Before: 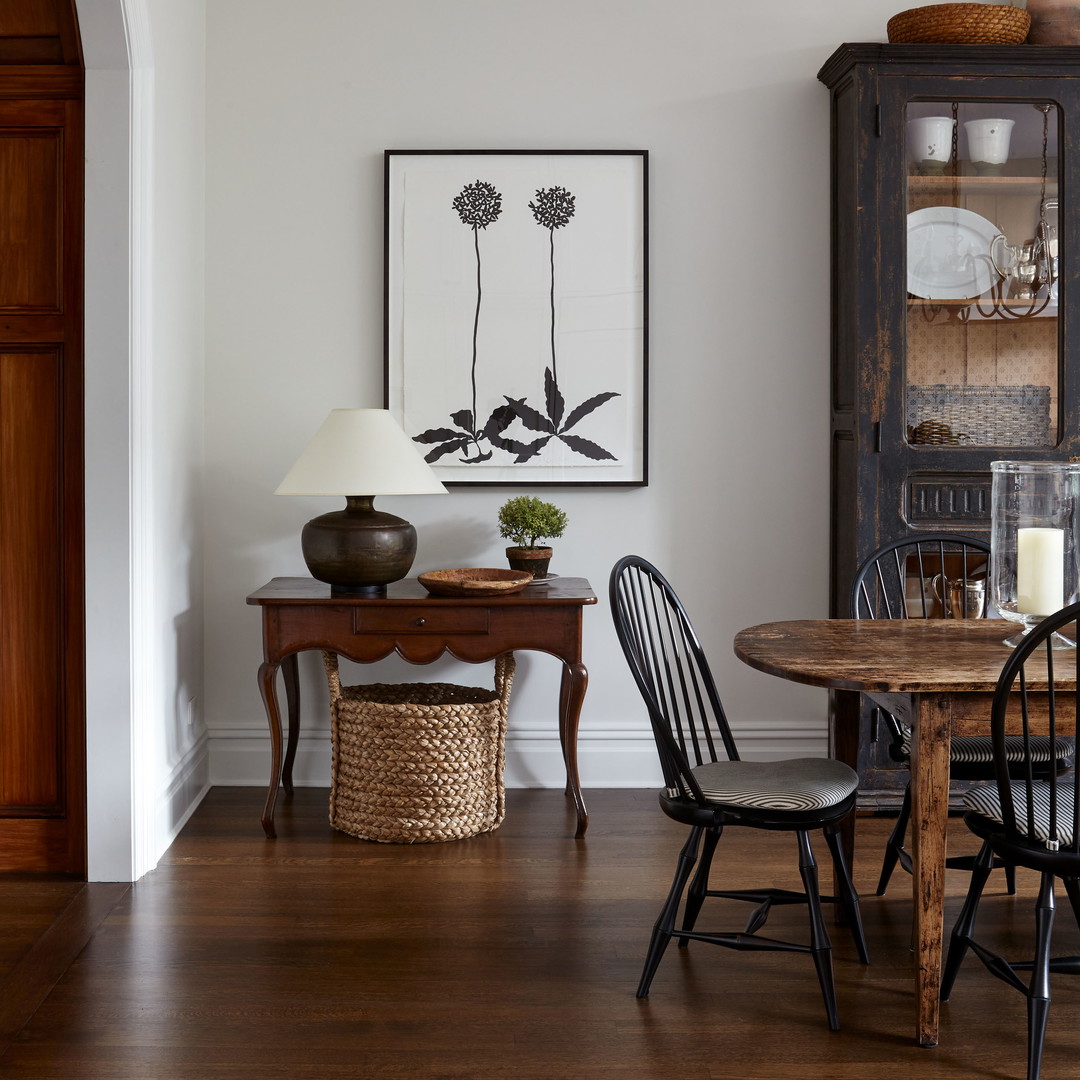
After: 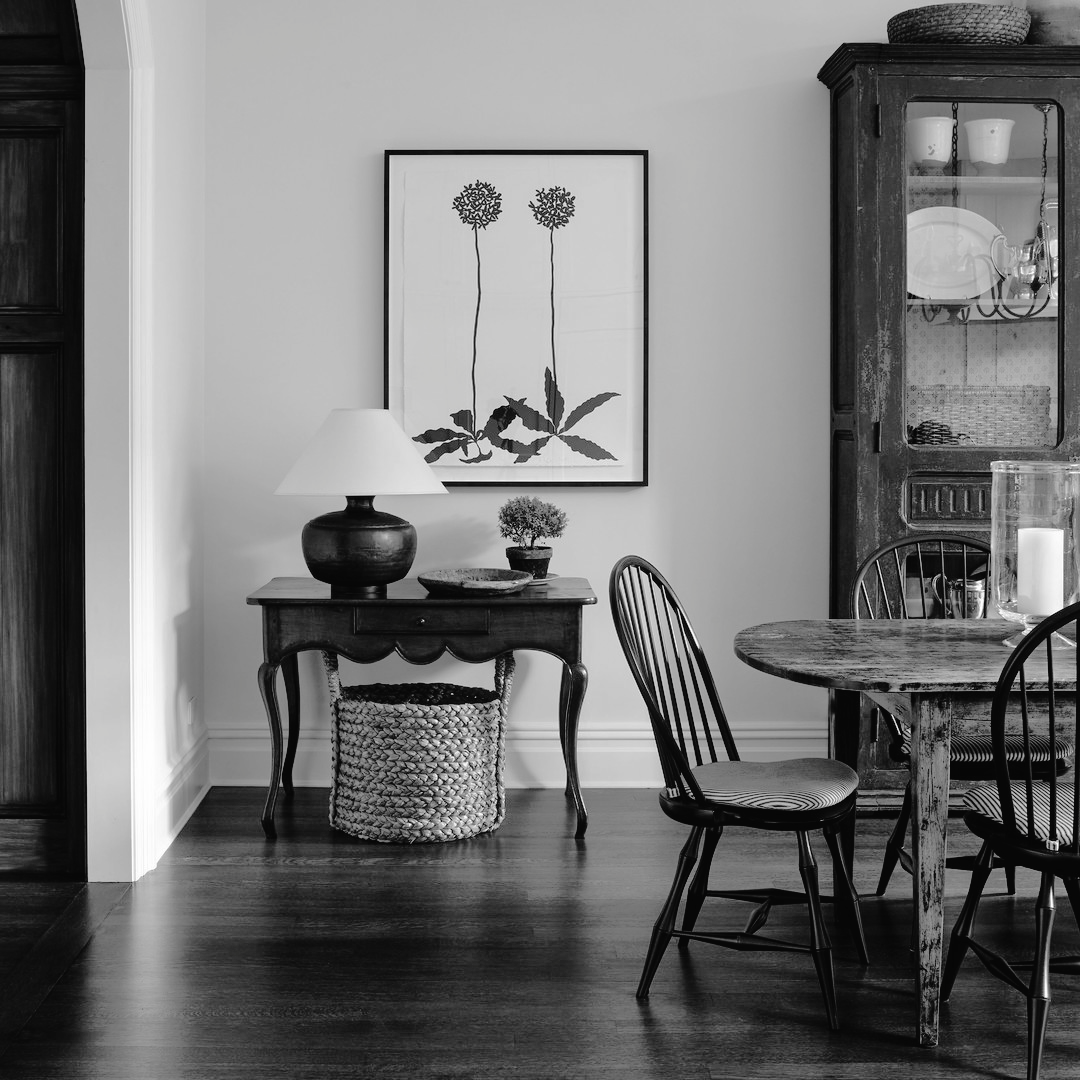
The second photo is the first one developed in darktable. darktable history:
tone curve: curves: ch0 [(0, 0) (0.003, 0.019) (0.011, 0.019) (0.025, 0.023) (0.044, 0.032) (0.069, 0.046) (0.1, 0.073) (0.136, 0.129) (0.177, 0.207) (0.224, 0.295) (0.277, 0.394) (0.335, 0.48) (0.399, 0.524) (0.468, 0.575) (0.543, 0.628) (0.623, 0.684) (0.709, 0.739) (0.801, 0.808) (0.898, 0.9) (1, 1)], preserve colors none
color look up table: target L [84.2, 86.34, 65.49, 72.21, 66.62, 43.19, 51.22, 44, 53.98, 30.59, 34.03, 18.47, 200.09, 94.1, 72.21, 79.52, 66.24, 71.1, 59.41, 57.48, 68.49, 63.98, 57.48, 40.73, 27.31, 6.319, 92.7, 82.76, 74.42, 69.24, 75.15, 75.15, 70.73, 60.94, 66.24, 62.08, 51.22, 52.8, 44.82, 21.47, 21.24, 8.248, 80.24, 67.74, 66.24, 50.43, 54.76, 29.07, 4.68], target a [0, 0, 0, -0.002, 0, -0.001 ×4, 0, -0.001, 0.001, 0, 0, -0.002, 0, -0.001, 0, -0.002, 0, -0.001, -0.002, 0, -0.001, 0.001, 0, 0, 0, -0.001, -0.002, -0.001 ×5, 0, -0.001, -0.002, -0.001, 0.001, 0.001, 0, 0, -0.001 ×4, 0.001, 0], target b [0, 0, 0.002, 0.02, 0.001, 0.018, 0.018, 0.003, 0.01, -0.003, 0.004, -0.003, 0, 0, 0.02, 0, 0.019, 0, 0.019, 0.002, 0.001, 0.019, 0.002, 0.004, -0.003, -0.001, 0, 0, 0.001, 0.02, 0.019, 0.019, 0.019, 0.002, 0.019, 0.001, 0.018, 0.019, 0.018, -0.003, -0.003, -0.001, 0, 0.019, 0.019, 0.003, 0.002, -0.003, 0.002], num patches 49
